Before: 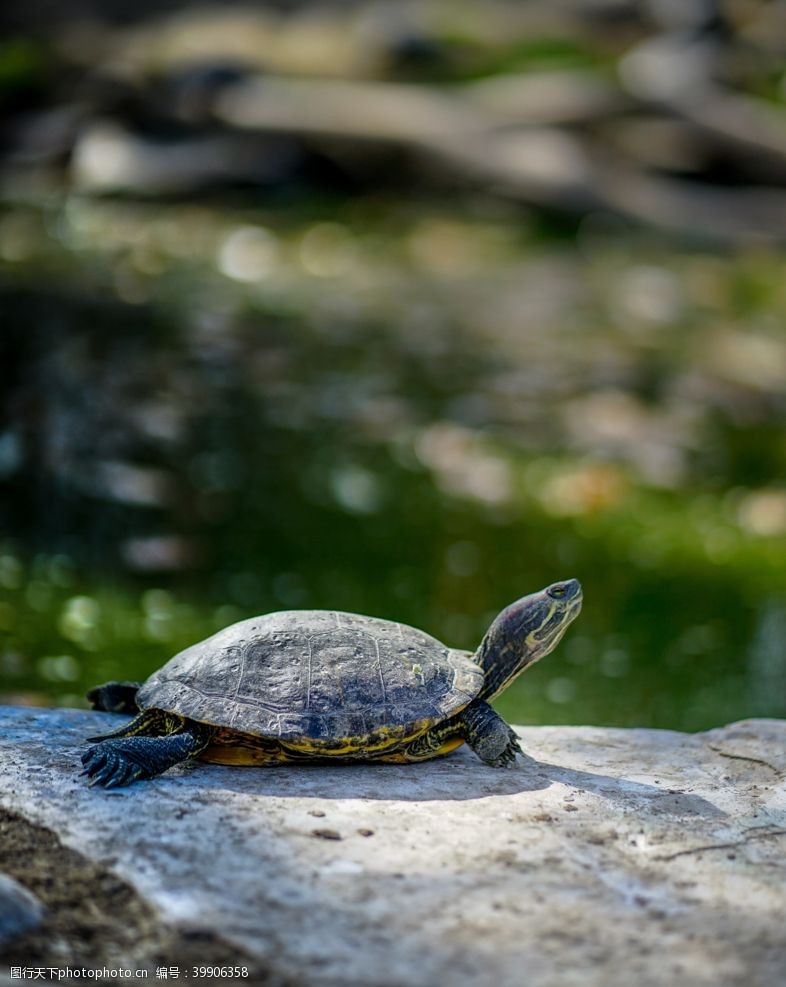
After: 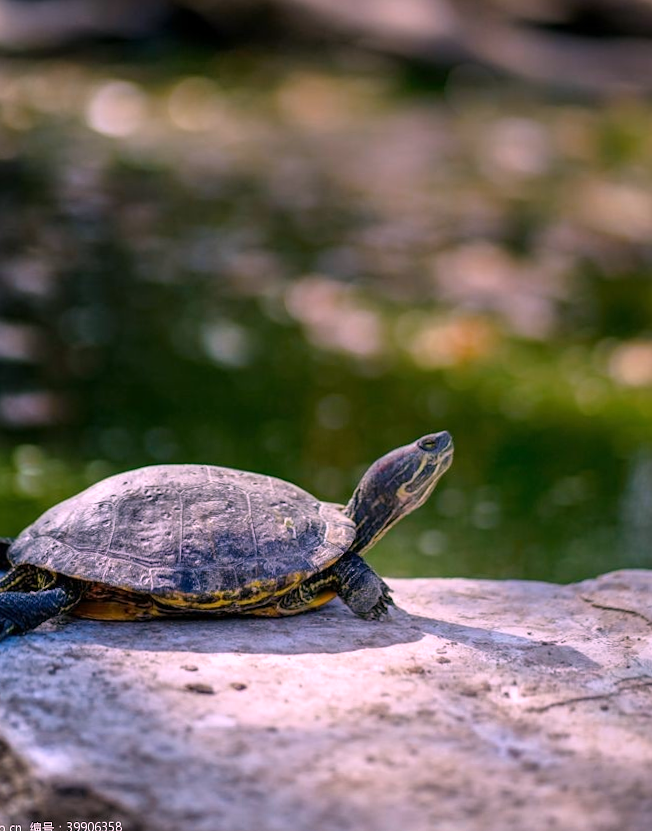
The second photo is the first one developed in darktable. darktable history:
crop: left 16.315%, top 14.246%
white balance: red 1.188, blue 1.11
rotate and perspective: rotation -0.45°, automatic cropping original format, crop left 0.008, crop right 0.992, crop top 0.012, crop bottom 0.988
